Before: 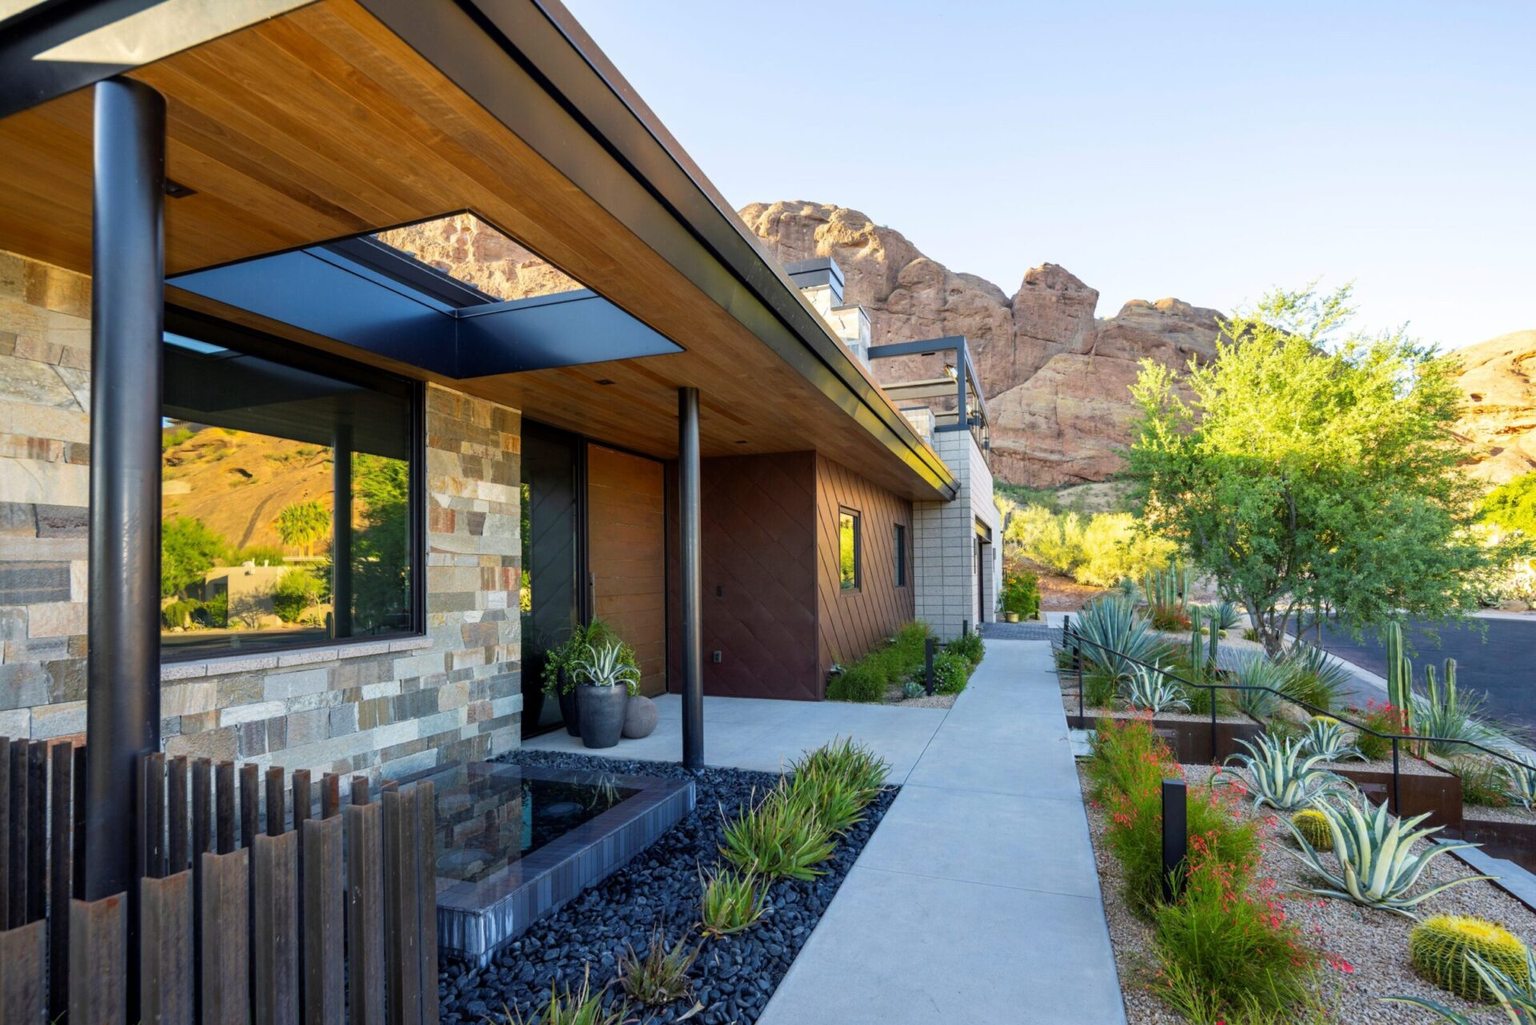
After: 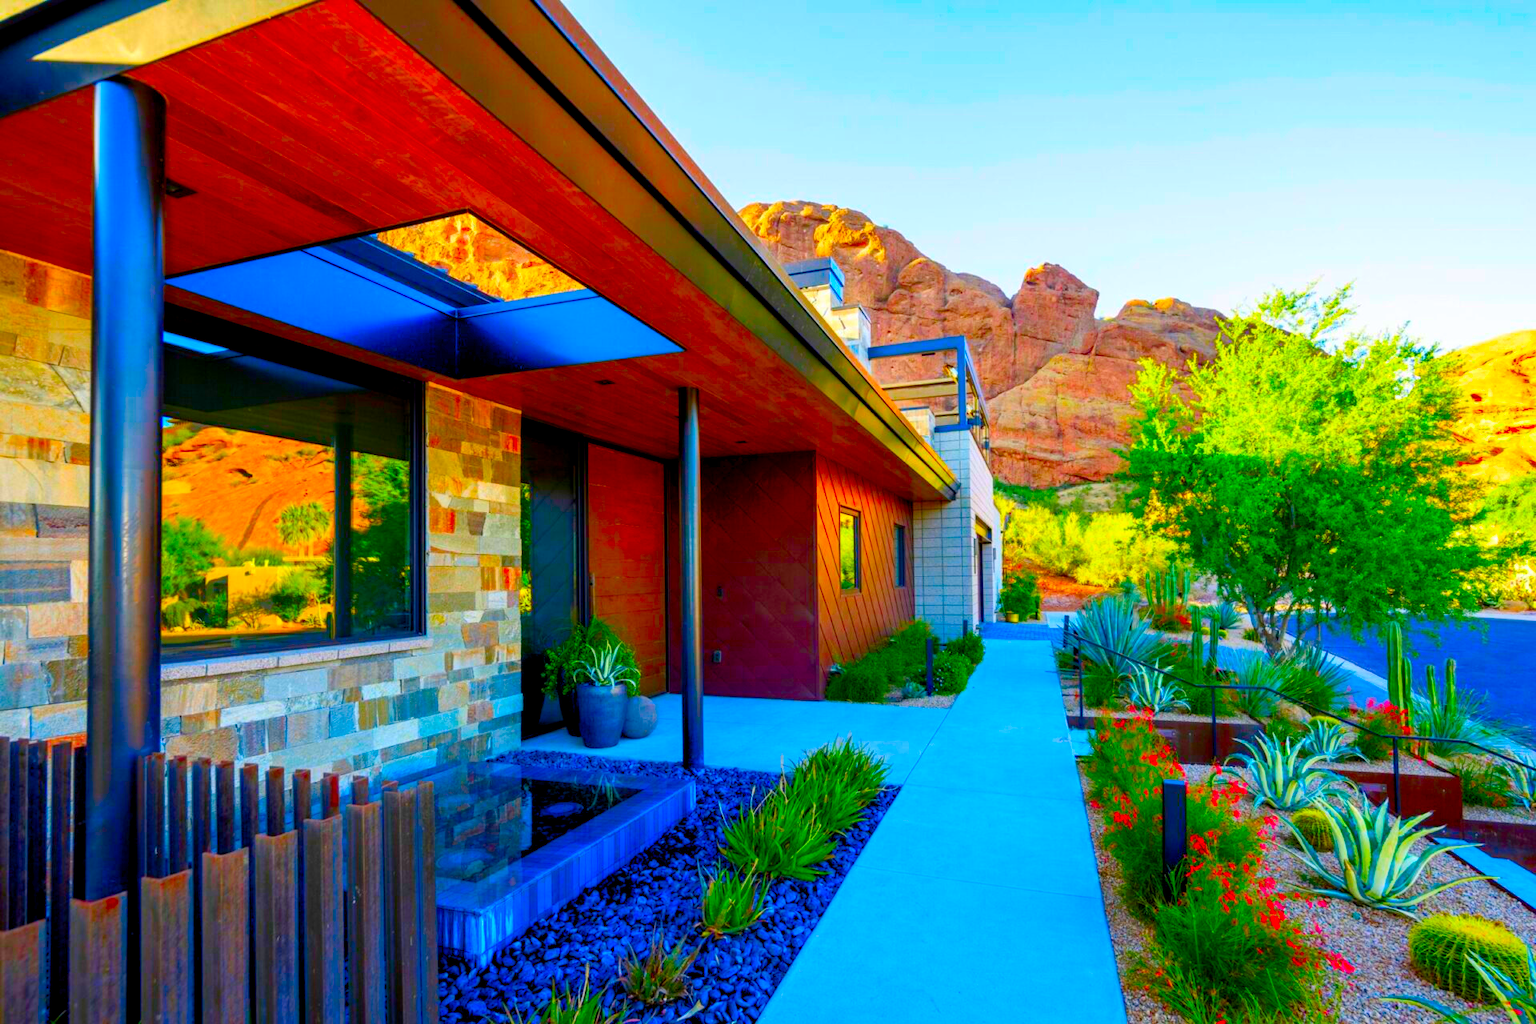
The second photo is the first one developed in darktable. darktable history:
color balance rgb: global offset › luminance -0.295%, global offset › hue 261.16°, perceptual saturation grading › global saturation 25.132%, perceptual saturation grading › highlights -27.899%, perceptual saturation grading › shadows 32.794%, global vibrance 20%
color correction: highlights b* 0.024, saturation 2.98
